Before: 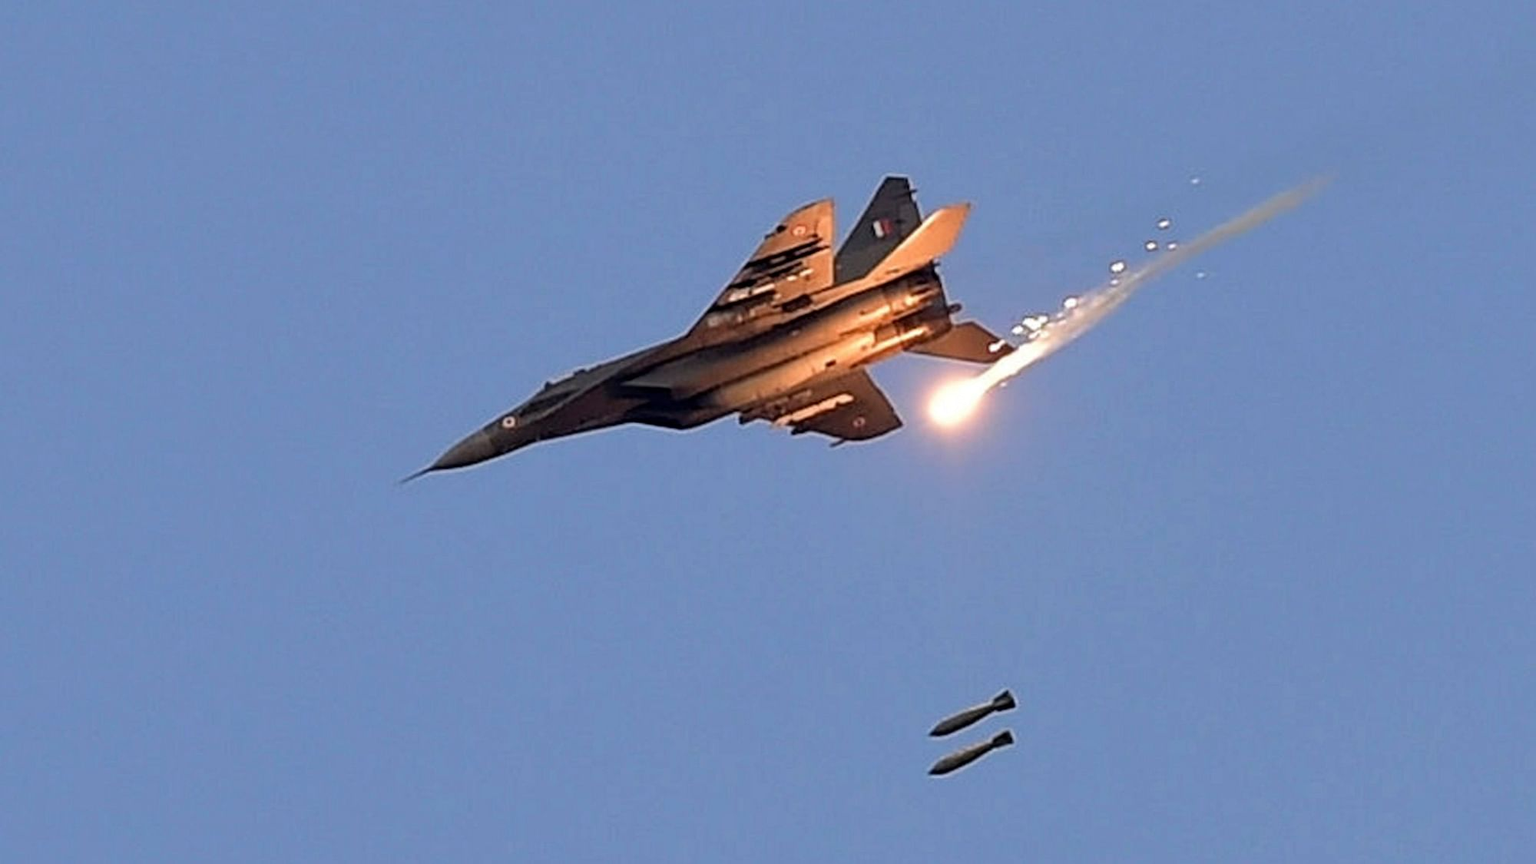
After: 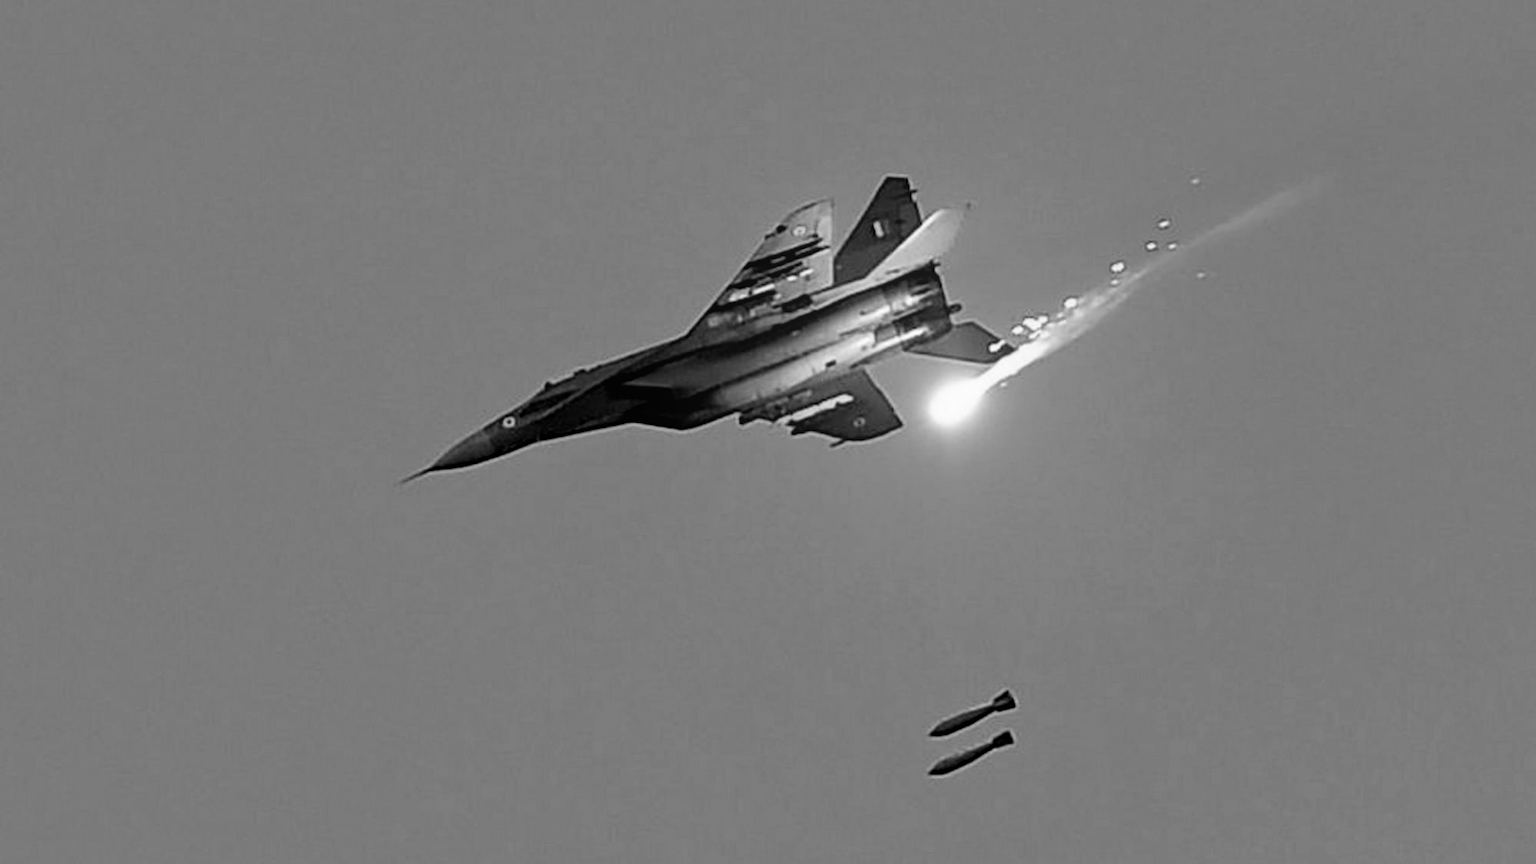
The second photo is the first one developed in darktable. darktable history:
monochrome: a 30.25, b 92.03
color correction: highlights a* -0.137, highlights b* 0.137
bloom: size 38%, threshold 95%, strength 30%
white balance: red 1.066, blue 1.119
color balance rgb: shadows lift › luminance -28.76%, shadows lift › chroma 15%, shadows lift › hue 270°, power › chroma 1%, power › hue 255°, highlights gain › luminance 7.14%, highlights gain › chroma 2%, highlights gain › hue 90°, global offset › luminance -0.29%, global offset › hue 260°, perceptual saturation grading › global saturation 20%, perceptual saturation grading › highlights -13.92%, perceptual saturation grading › shadows 50%
